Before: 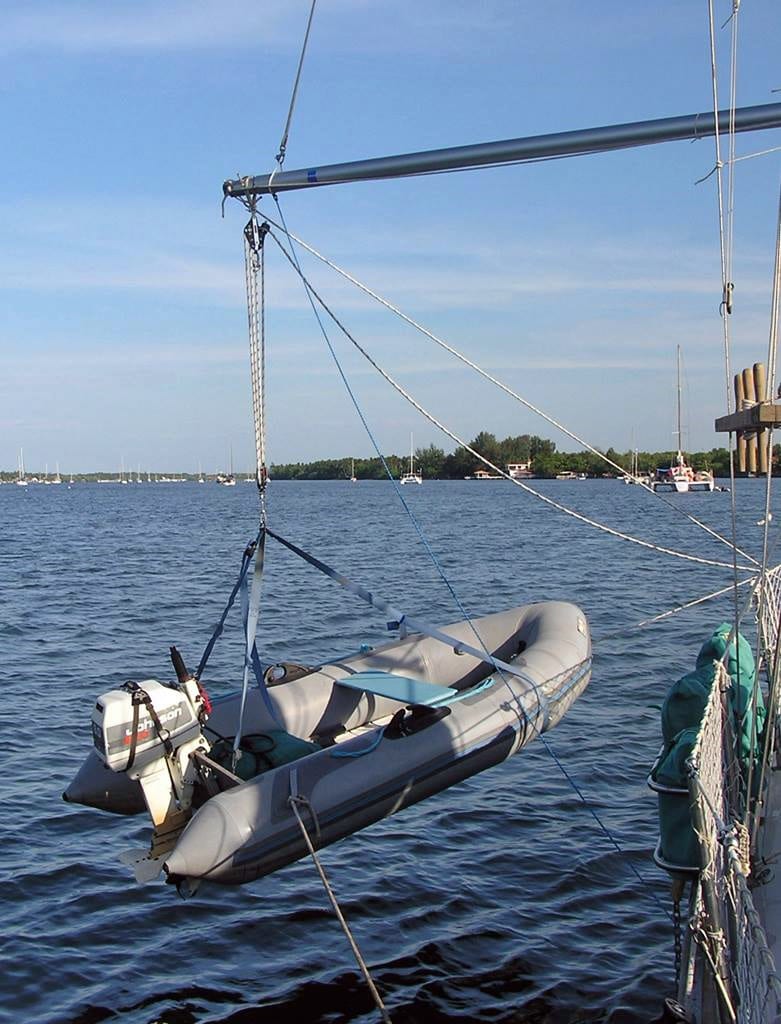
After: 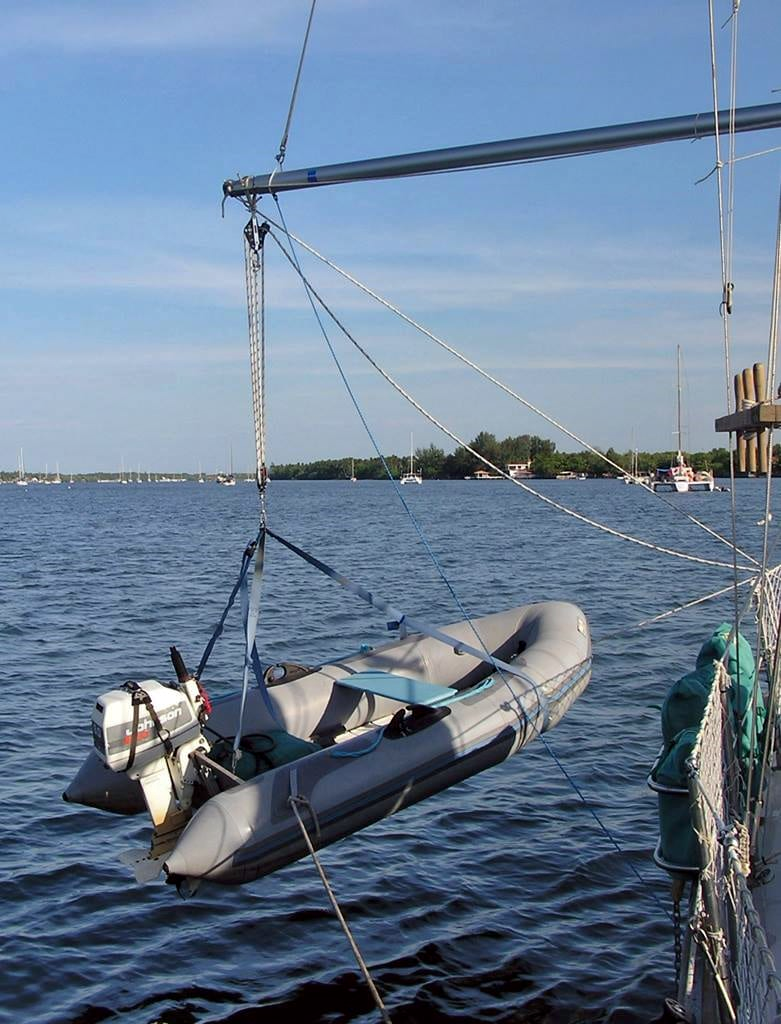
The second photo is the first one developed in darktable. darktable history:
contrast equalizer: y [[0.514, 0.573, 0.581, 0.508, 0.5, 0.5], [0.5 ×6], [0.5 ×6], [0 ×6], [0 ×6]], mix 0.311
shadows and highlights: shadows -20.17, white point adjustment -2.08, highlights -35.07
